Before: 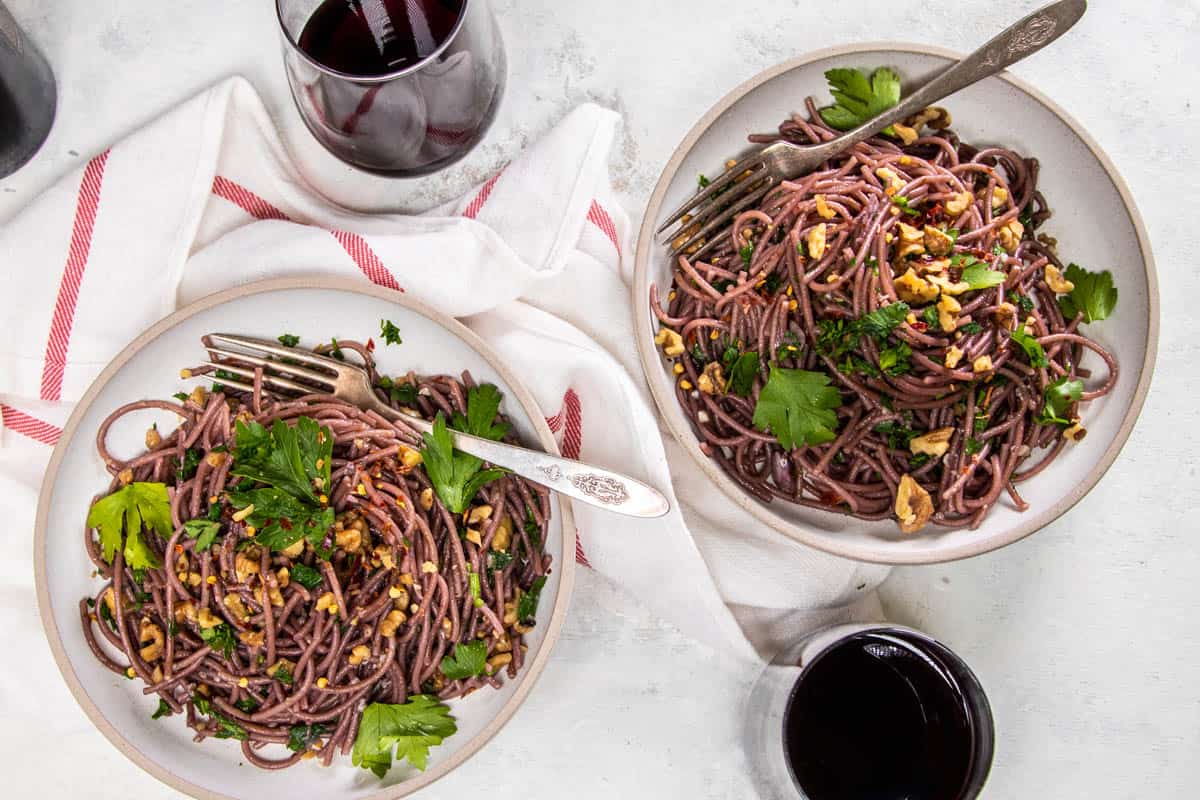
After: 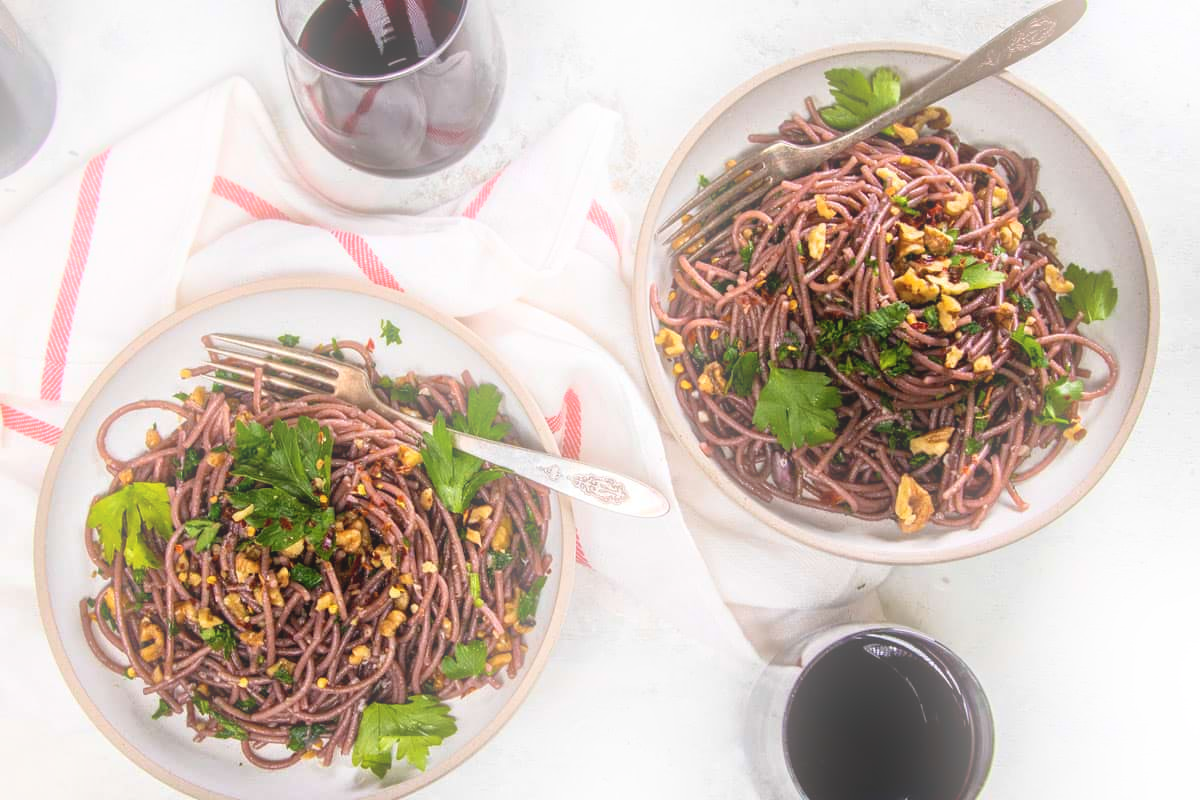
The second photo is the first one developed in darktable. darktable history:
color contrast: green-magenta contrast 0.96
shadows and highlights: low approximation 0.01, soften with gaussian
bloom: on, module defaults
